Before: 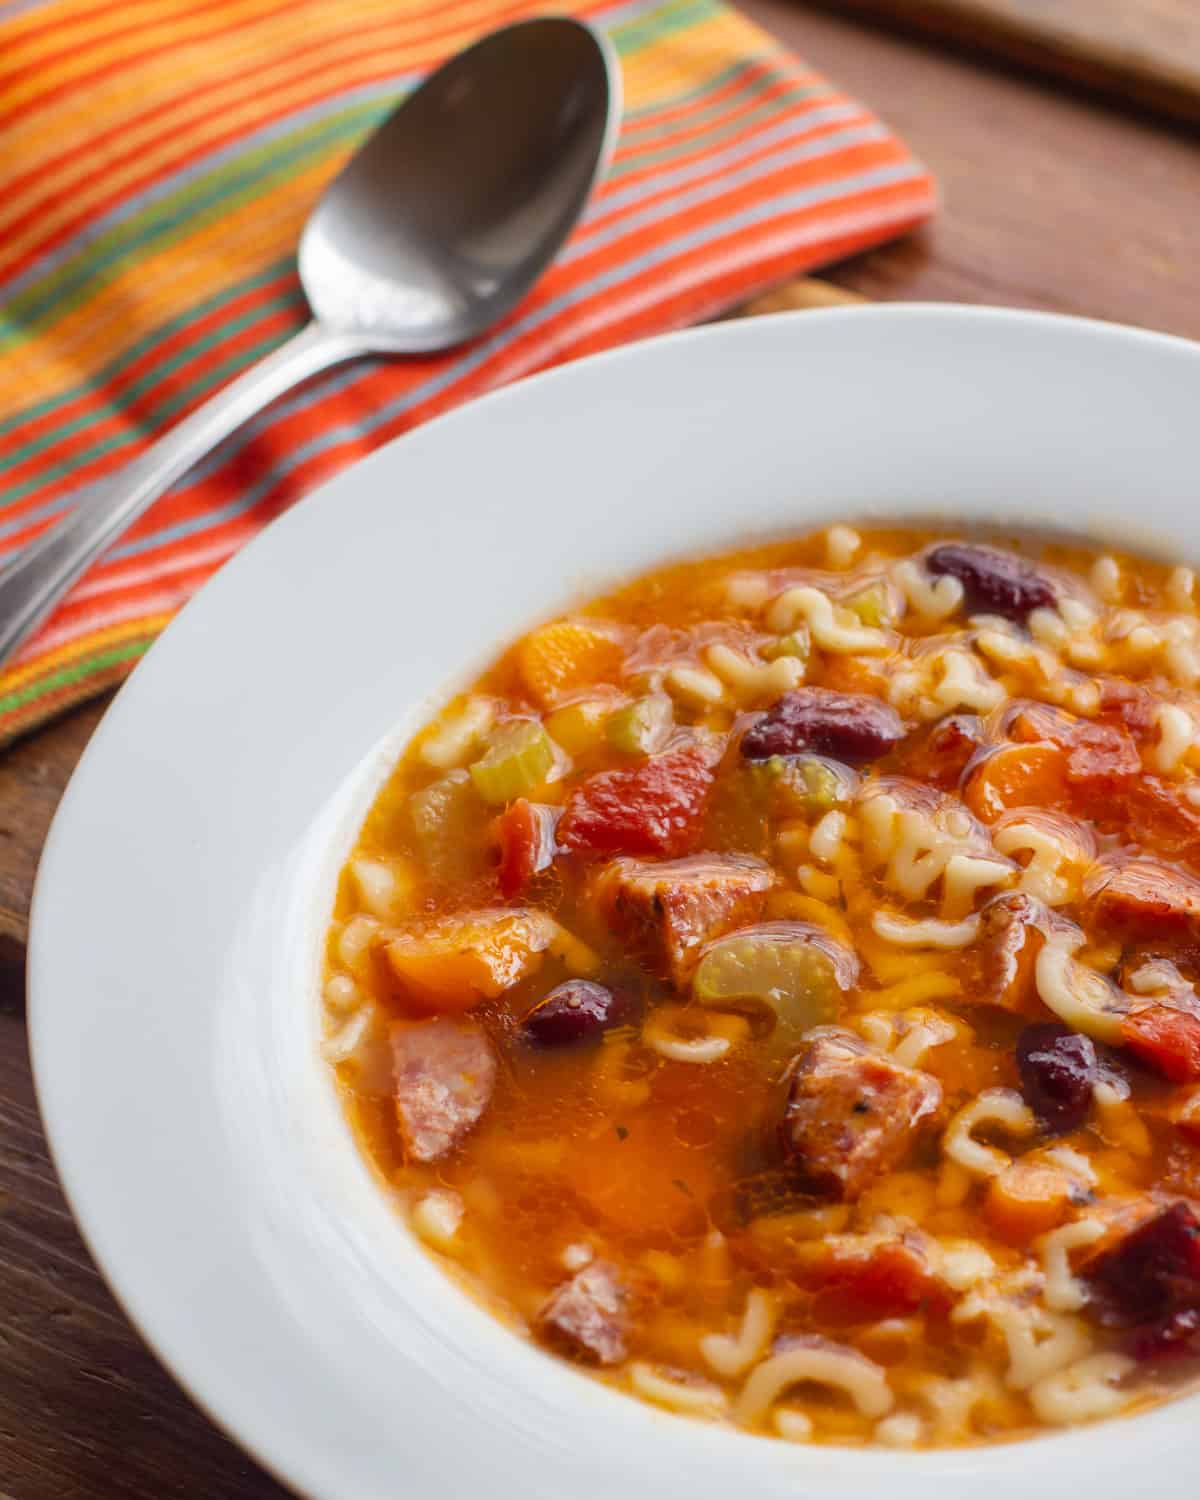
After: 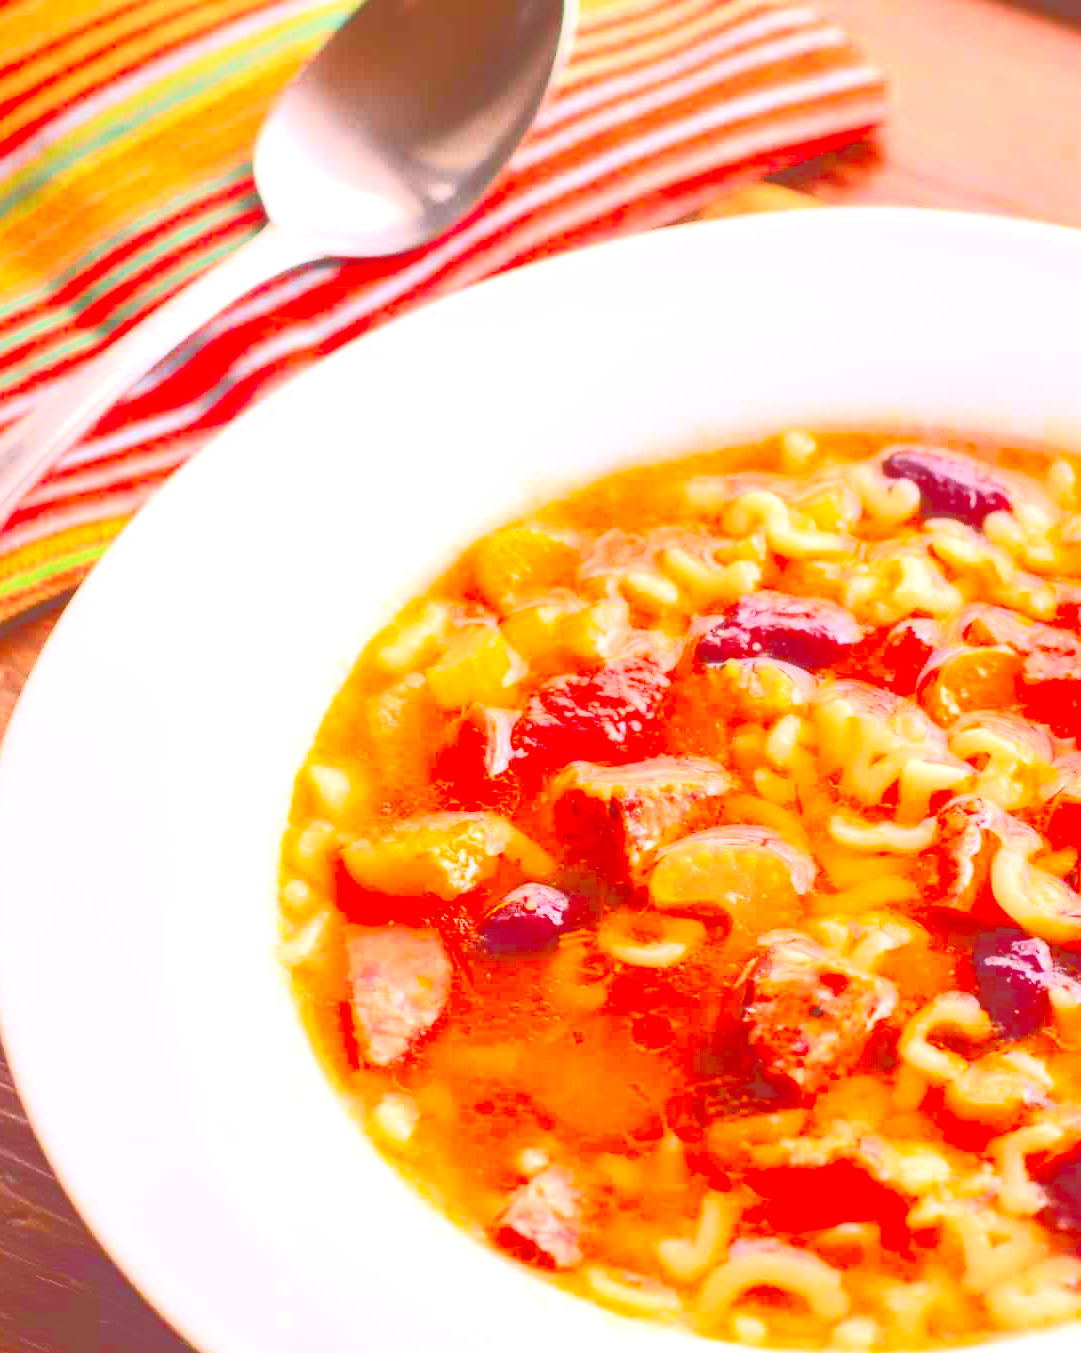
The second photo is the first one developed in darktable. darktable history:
crop: left 3.681%, top 6.443%, right 6.231%, bottom 3.315%
levels: levels [0.072, 0.414, 0.976]
tone curve: curves: ch0 [(0, 0) (0.003, 0.26) (0.011, 0.26) (0.025, 0.26) (0.044, 0.257) (0.069, 0.257) (0.1, 0.257) (0.136, 0.255) (0.177, 0.258) (0.224, 0.272) (0.277, 0.294) (0.335, 0.346) (0.399, 0.422) (0.468, 0.536) (0.543, 0.657) (0.623, 0.757) (0.709, 0.823) (0.801, 0.872) (0.898, 0.92) (1, 1)], color space Lab, independent channels
exposure: black level correction 0, exposure 0.693 EV, compensate highlight preservation false
contrast brightness saturation: brightness -0.016, saturation 0.335
color correction: highlights a* 12.87, highlights b* 5.38
